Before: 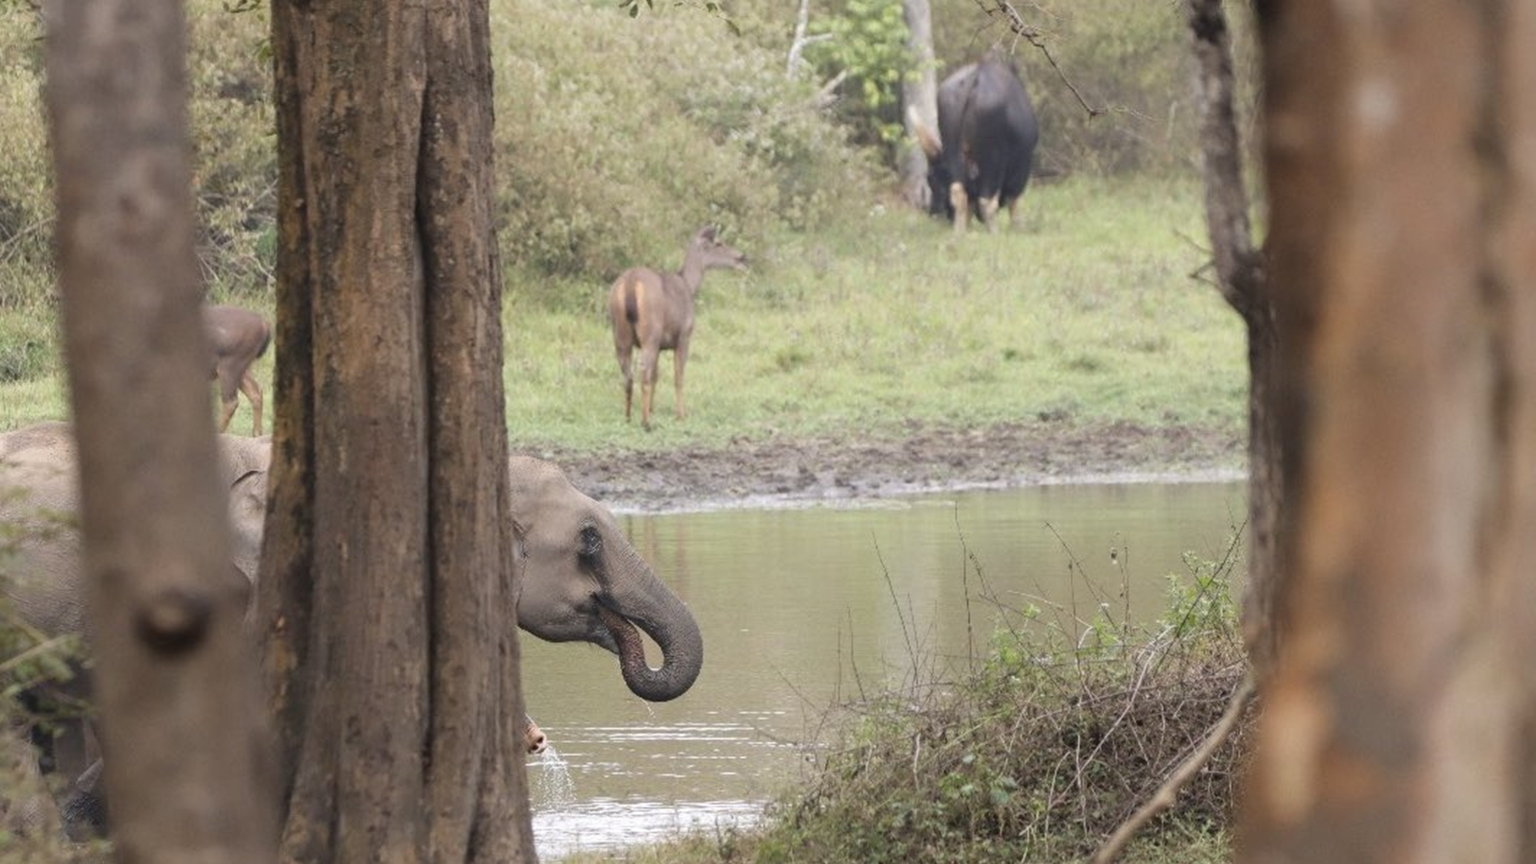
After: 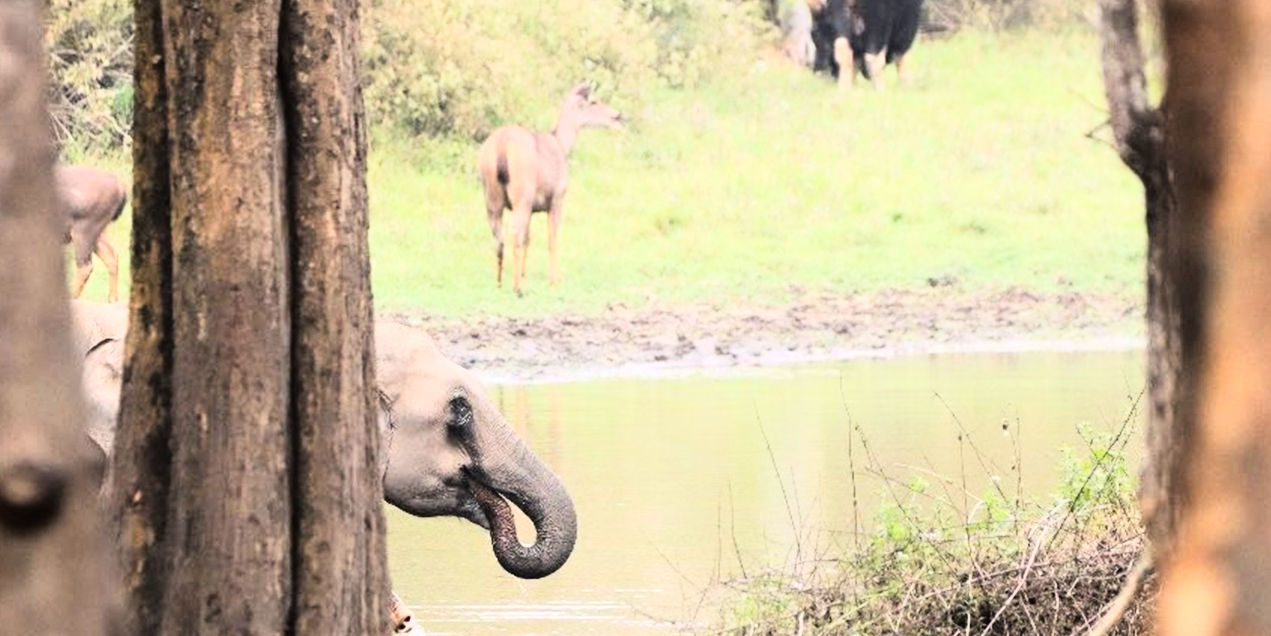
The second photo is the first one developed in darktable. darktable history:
crop: left 9.712%, top 16.928%, right 10.845%, bottom 12.332%
rgb curve: curves: ch0 [(0, 0) (0.21, 0.15) (0.24, 0.21) (0.5, 0.75) (0.75, 0.96) (0.89, 0.99) (1, 1)]; ch1 [(0, 0.02) (0.21, 0.13) (0.25, 0.2) (0.5, 0.67) (0.75, 0.9) (0.89, 0.97) (1, 1)]; ch2 [(0, 0.02) (0.21, 0.13) (0.25, 0.2) (0.5, 0.67) (0.75, 0.9) (0.89, 0.97) (1, 1)], compensate middle gray true
